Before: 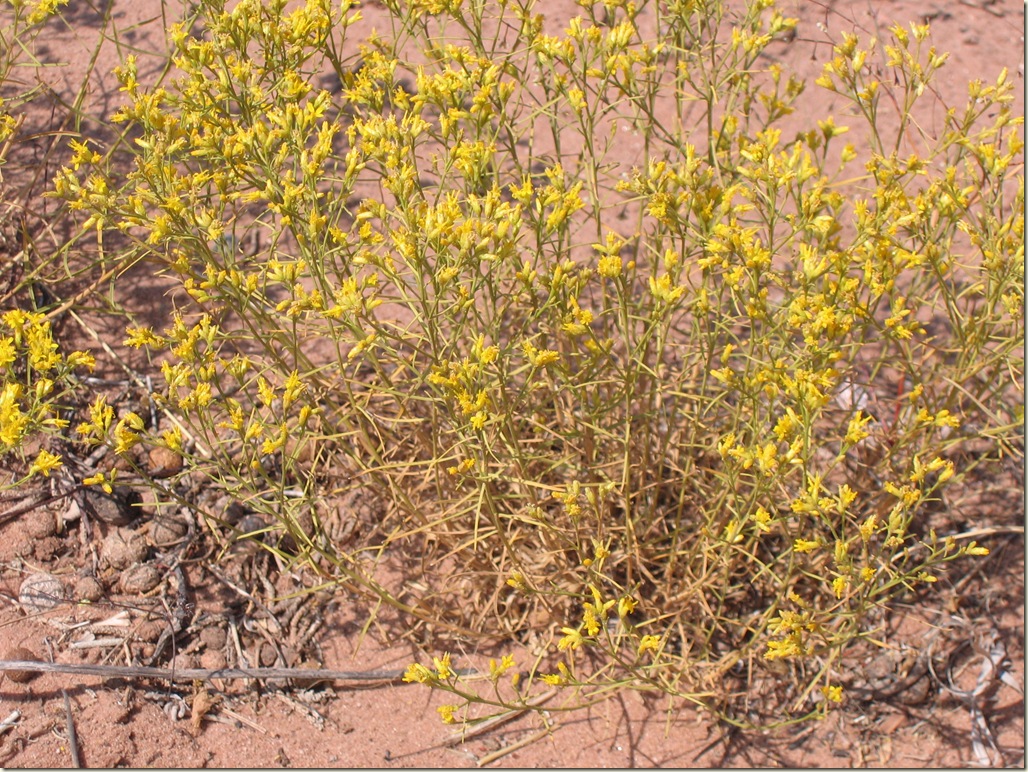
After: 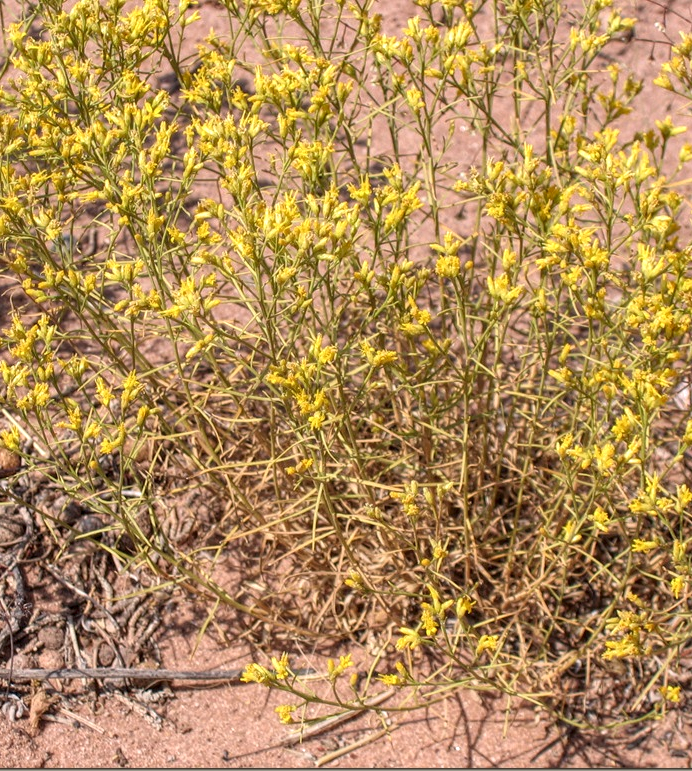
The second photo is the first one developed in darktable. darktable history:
crop and rotate: left 15.818%, right 16.8%
local contrast: highlights 105%, shadows 100%, detail 201%, midtone range 0.2
